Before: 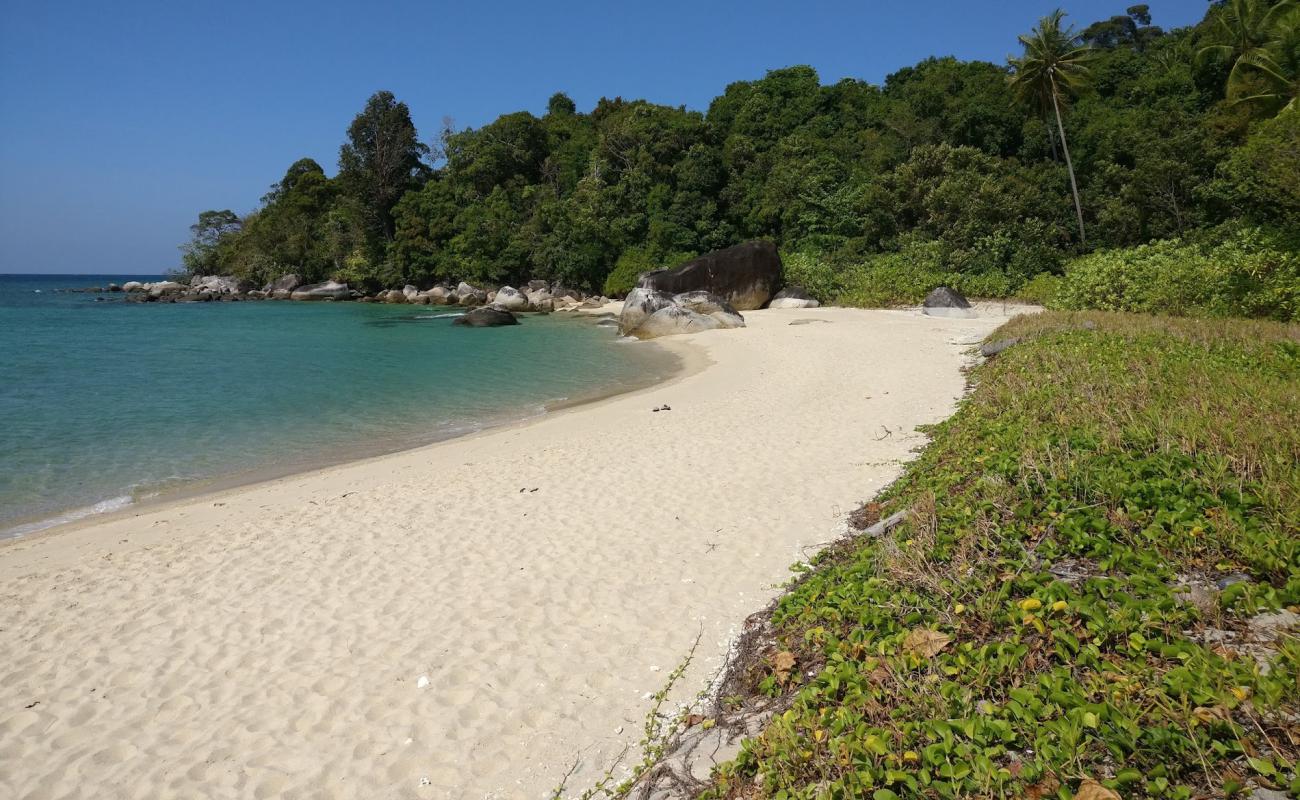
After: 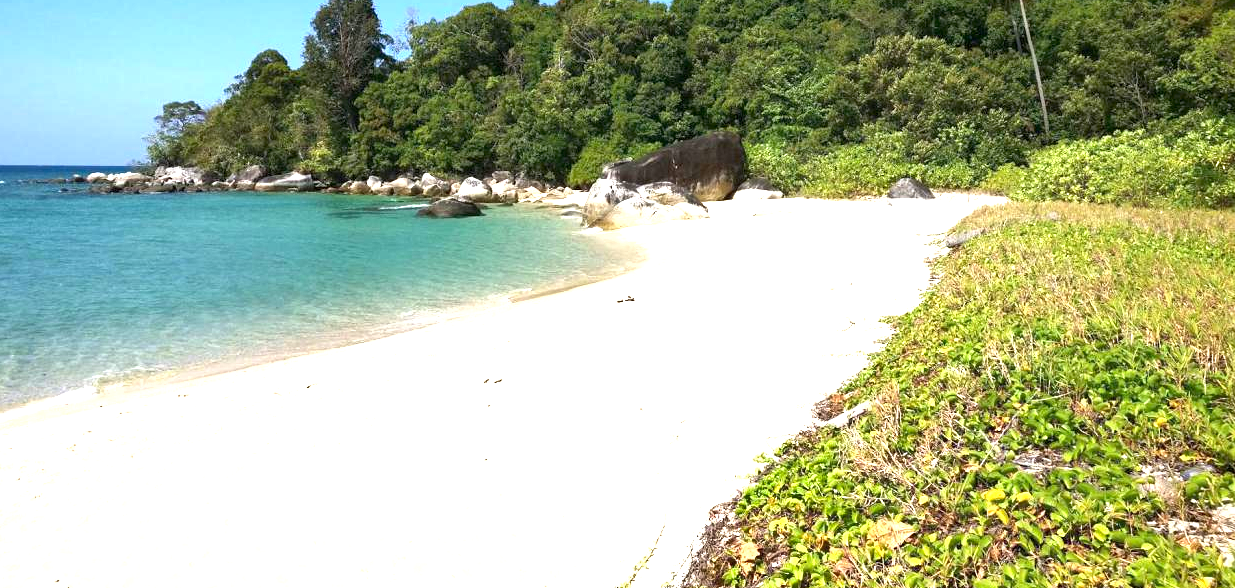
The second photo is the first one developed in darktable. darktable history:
crop and rotate: left 2.832%, top 13.663%, right 2.154%, bottom 12.764%
shadows and highlights: radius 127.43, shadows 30.32, highlights -30.94, low approximation 0.01, soften with gaussian
exposure: black level correction 0.001, exposure 1.835 EV, compensate exposure bias true, compensate highlight preservation false
